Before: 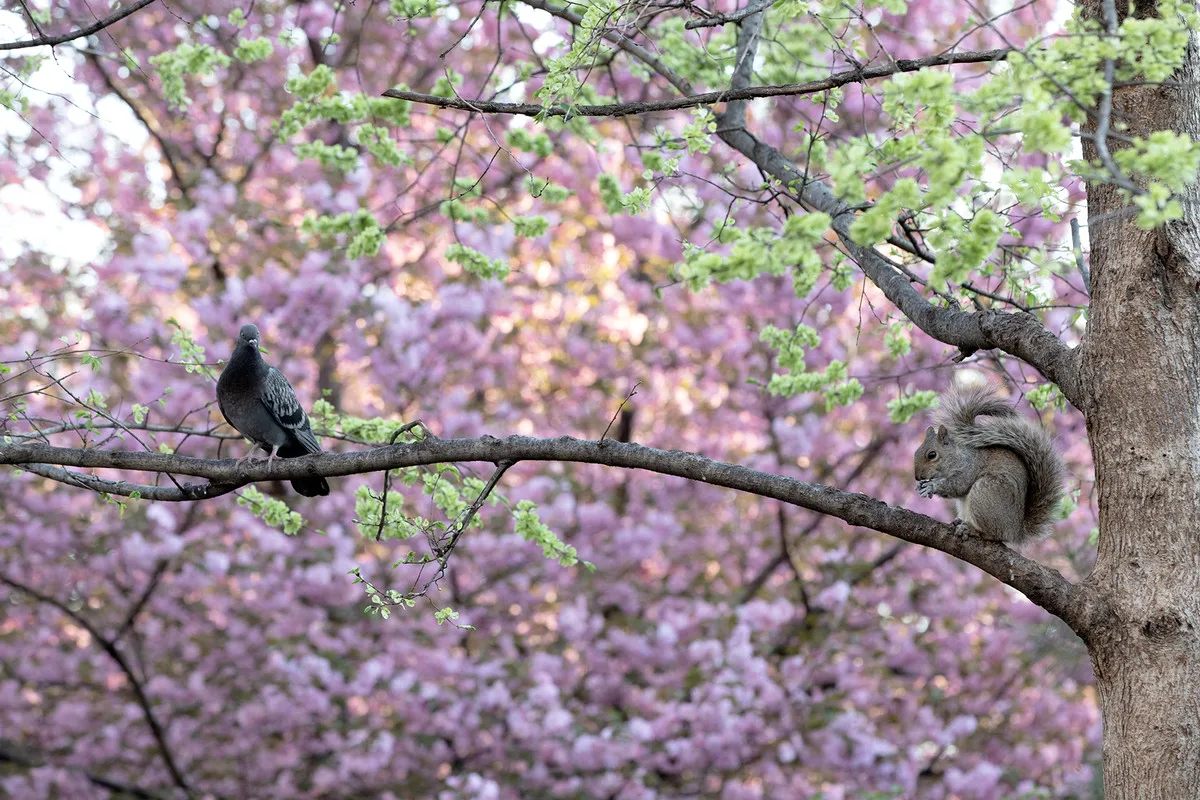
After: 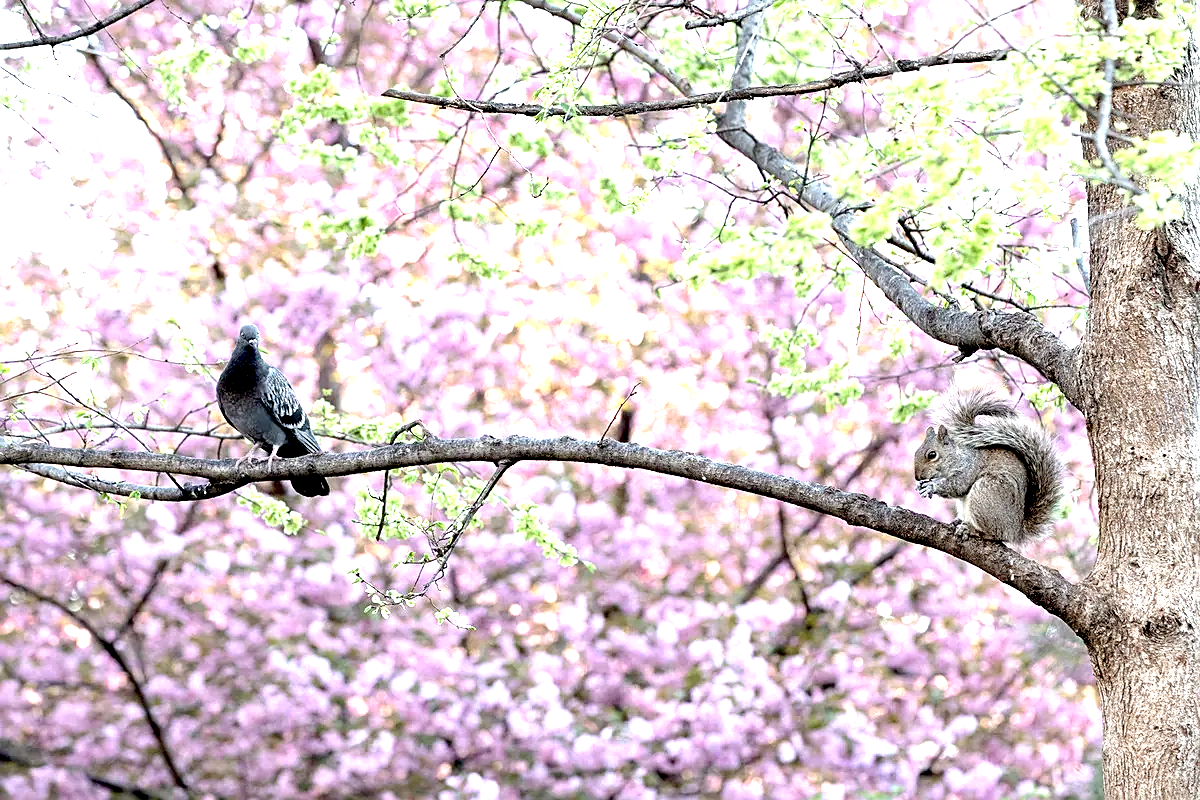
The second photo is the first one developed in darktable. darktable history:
exposure: black level correction 0.009, exposure 1.425 EV, compensate highlight preservation false
sharpen: on, module defaults
